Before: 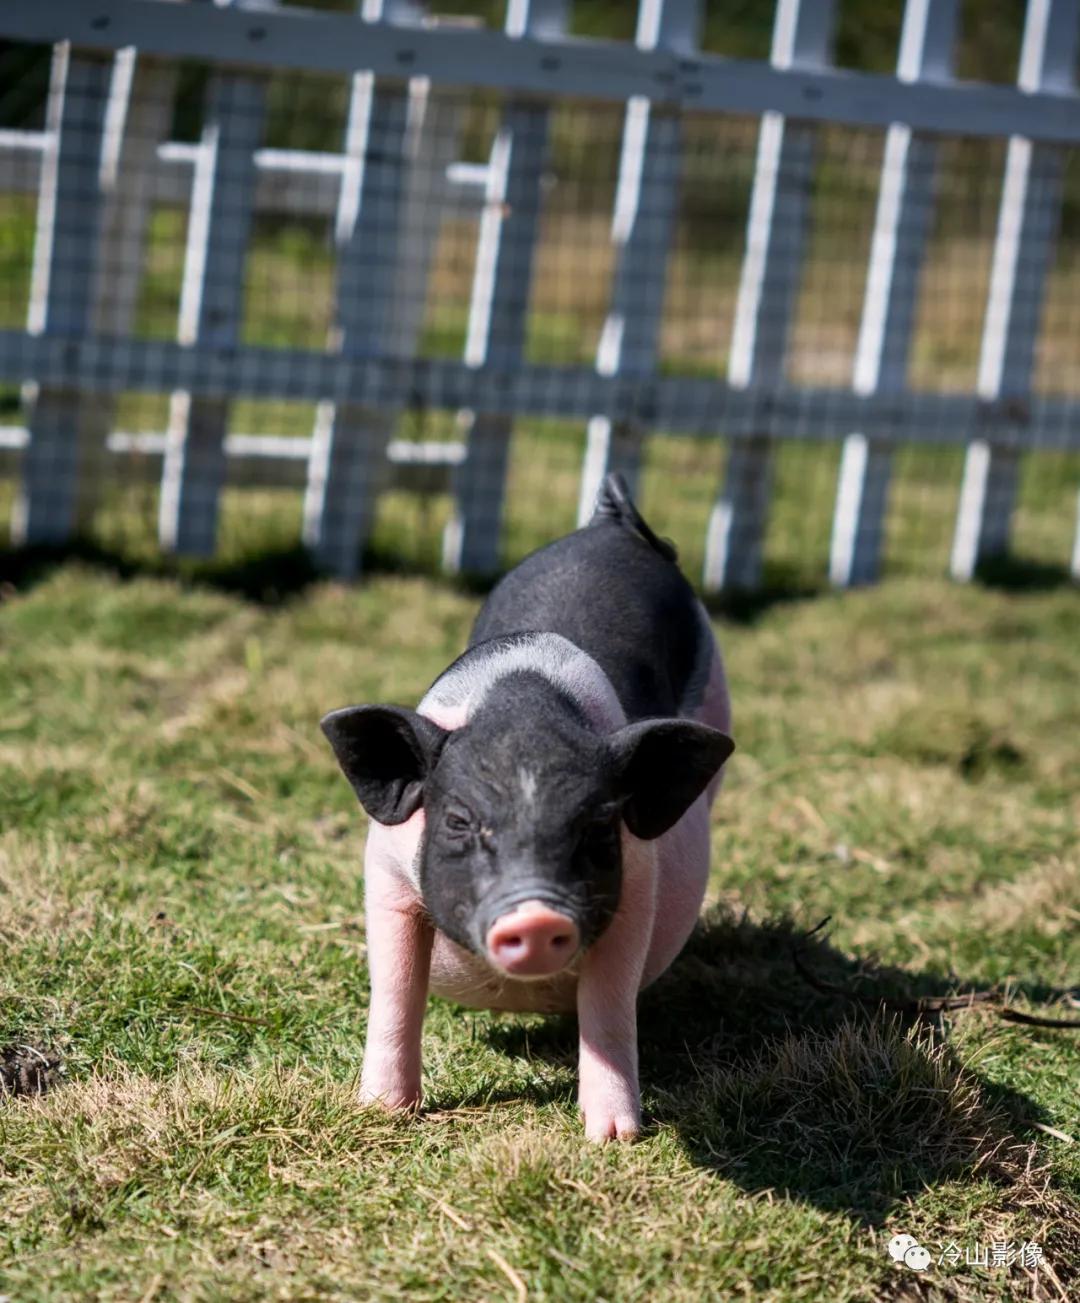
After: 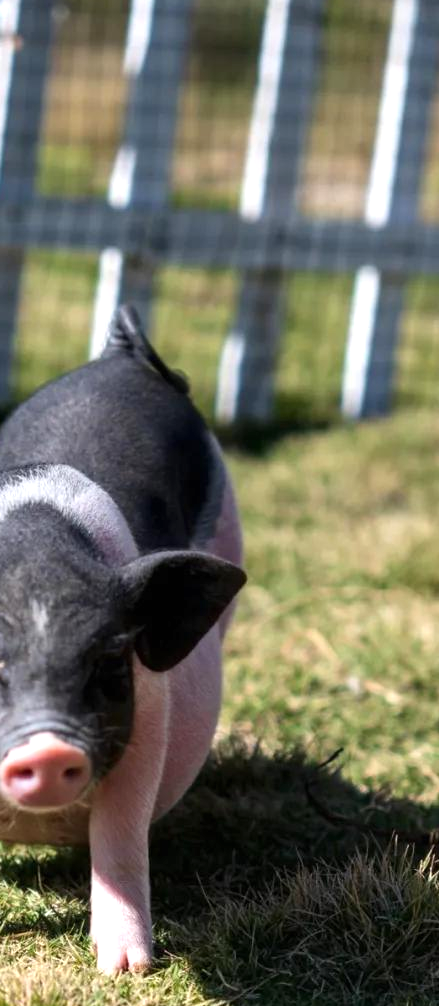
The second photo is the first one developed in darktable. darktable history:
exposure: black level correction 0, exposure 0.498 EV, compensate highlight preservation false
crop: left 45.264%, top 12.919%, right 14.041%, bottom 9.871%
